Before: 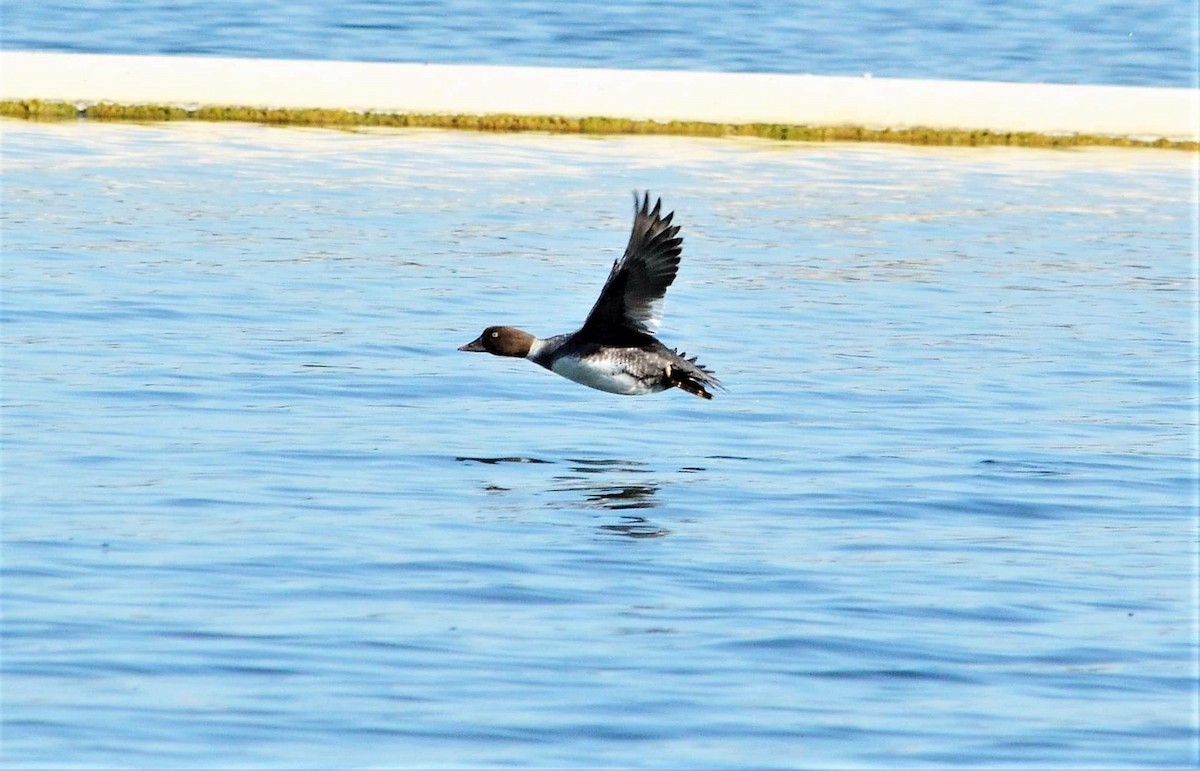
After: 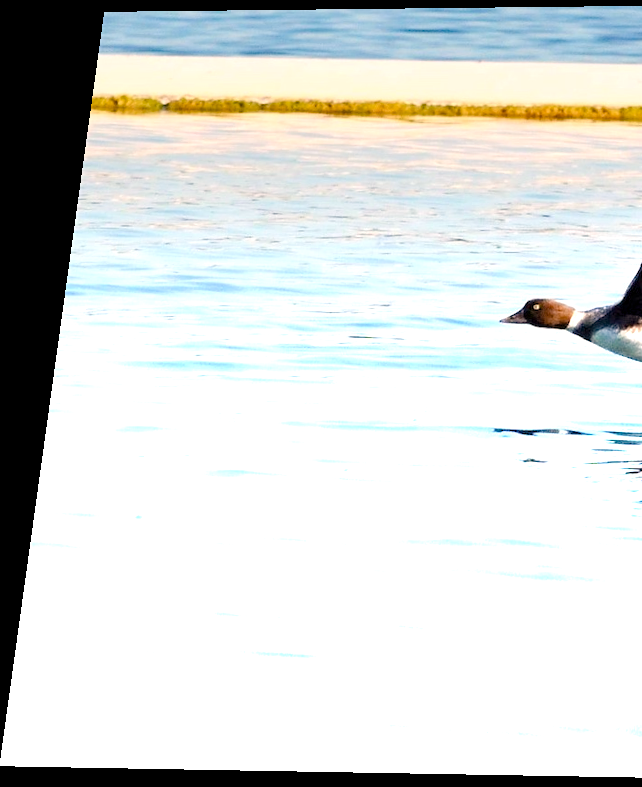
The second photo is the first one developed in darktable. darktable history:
rotate and perspective: rotation 0.128°, lens shift (vertical) -0.181, lens shift (horizontal) -0.044, shear 0.001, automatic cropping off
white balance: red 1.127, blue 0.943
crop and rotate: left 0%, top 0%, right 50.845%
color balance rgb: perceptual saturation grading › global saturation 35%, perceptual saturation grading › highlights -30%, perceptual saturation grading › shadows 35%, perceptual brilliance grading › global brilliance 3%, perceptual brilliance grading › highlights -3%, perceptual brilliance grading › shadows 3%
tone equalizer: -7 EV 0.13 EV, smoothing diameter 25%, edges refinement/feathering 10, preserve details guided filter
graduated density: density -3.9 EV
